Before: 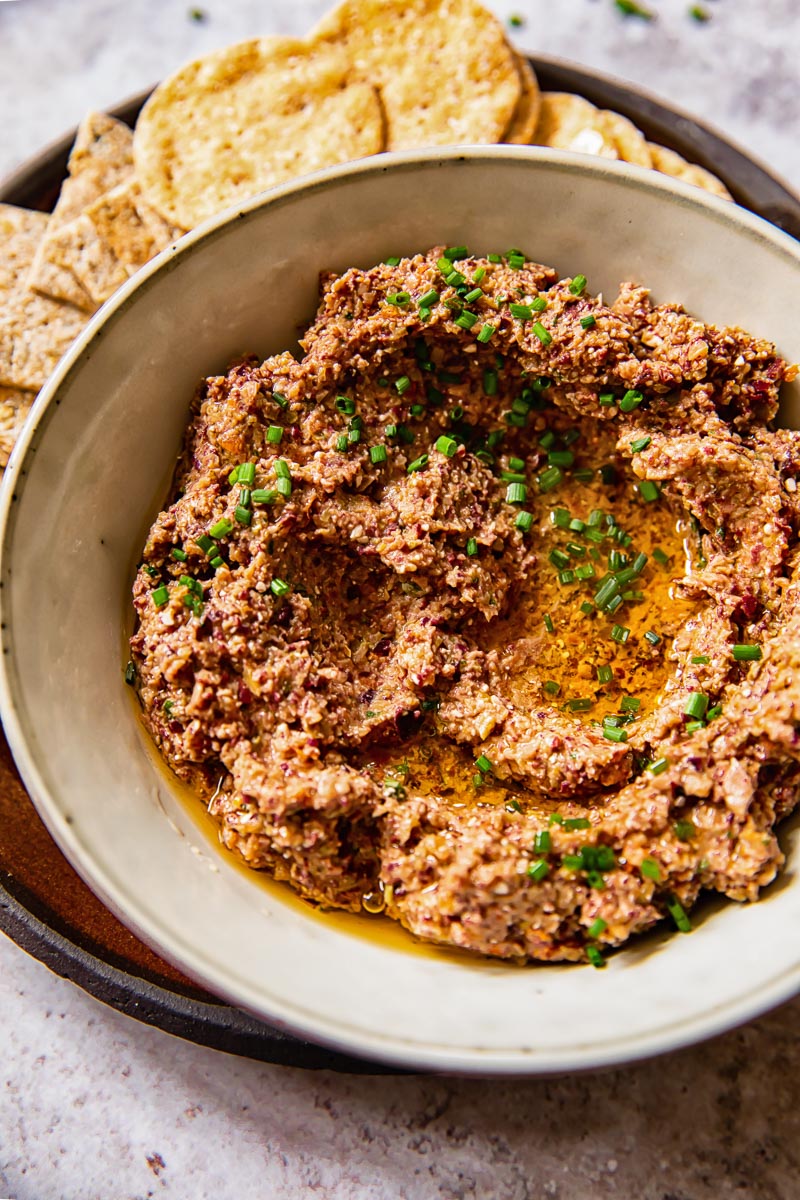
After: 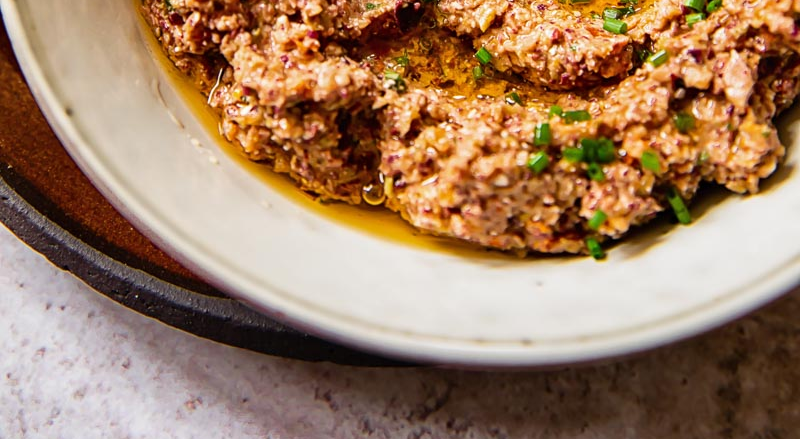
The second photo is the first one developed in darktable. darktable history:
crop and rotate: top 59.037%, bottom 4.334%
